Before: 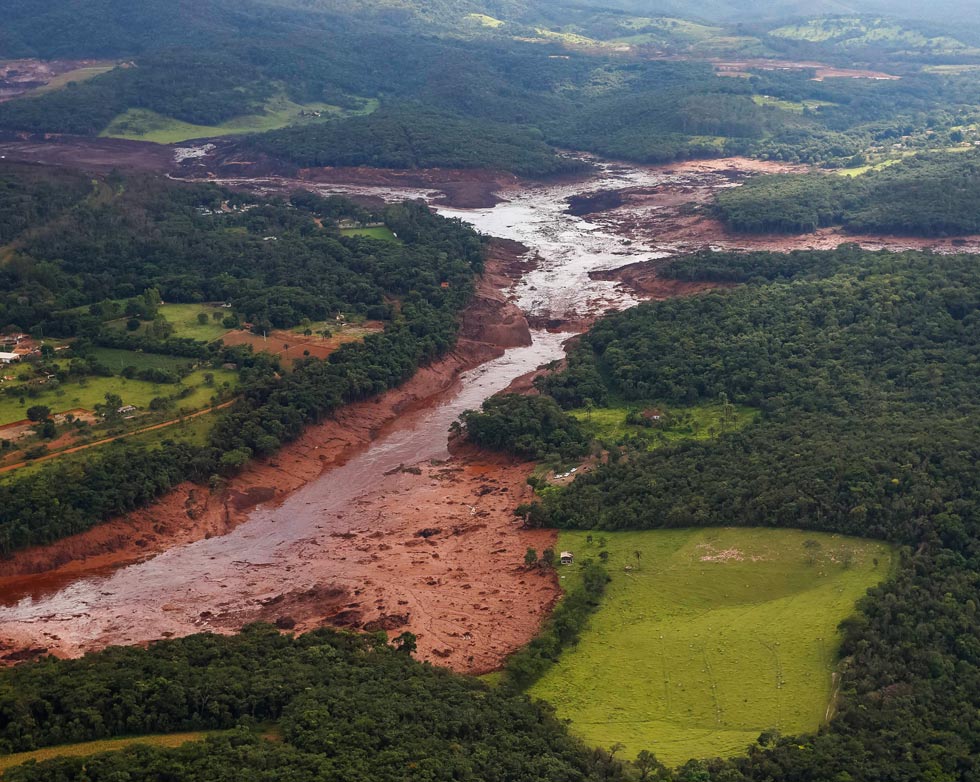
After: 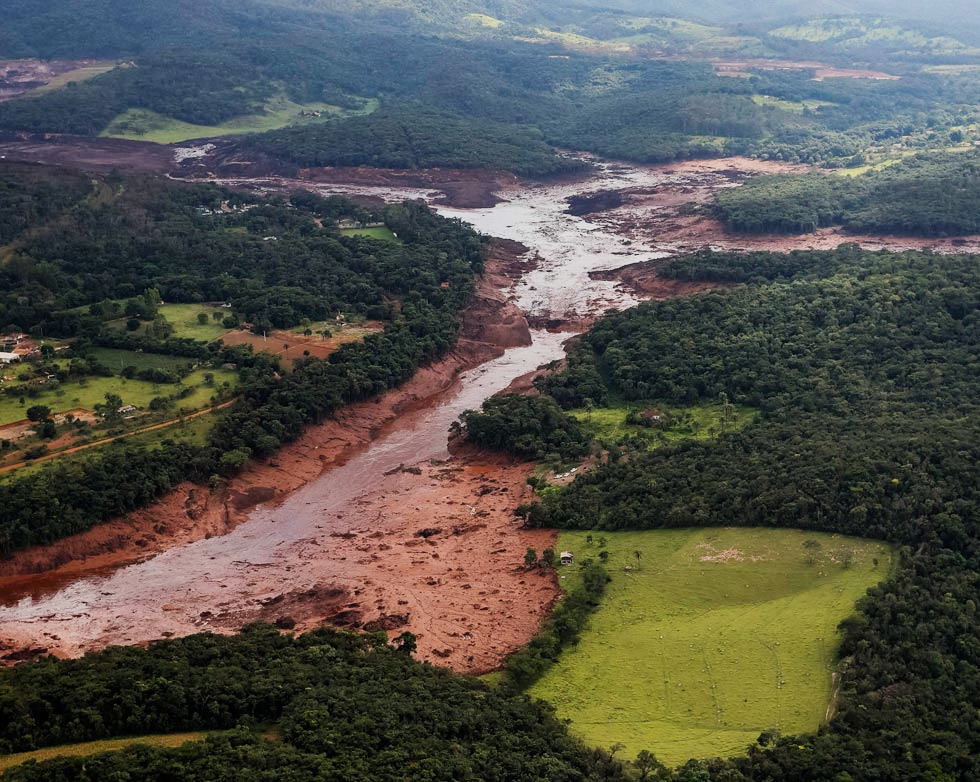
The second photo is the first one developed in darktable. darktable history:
filmic rgb: black relative exposure -7.65 EV, white relative exposure 4.56 EV, hardness 3.61, contrast 1.05
contrast brightness saturation: contrast 0.15, brightness 0.05
